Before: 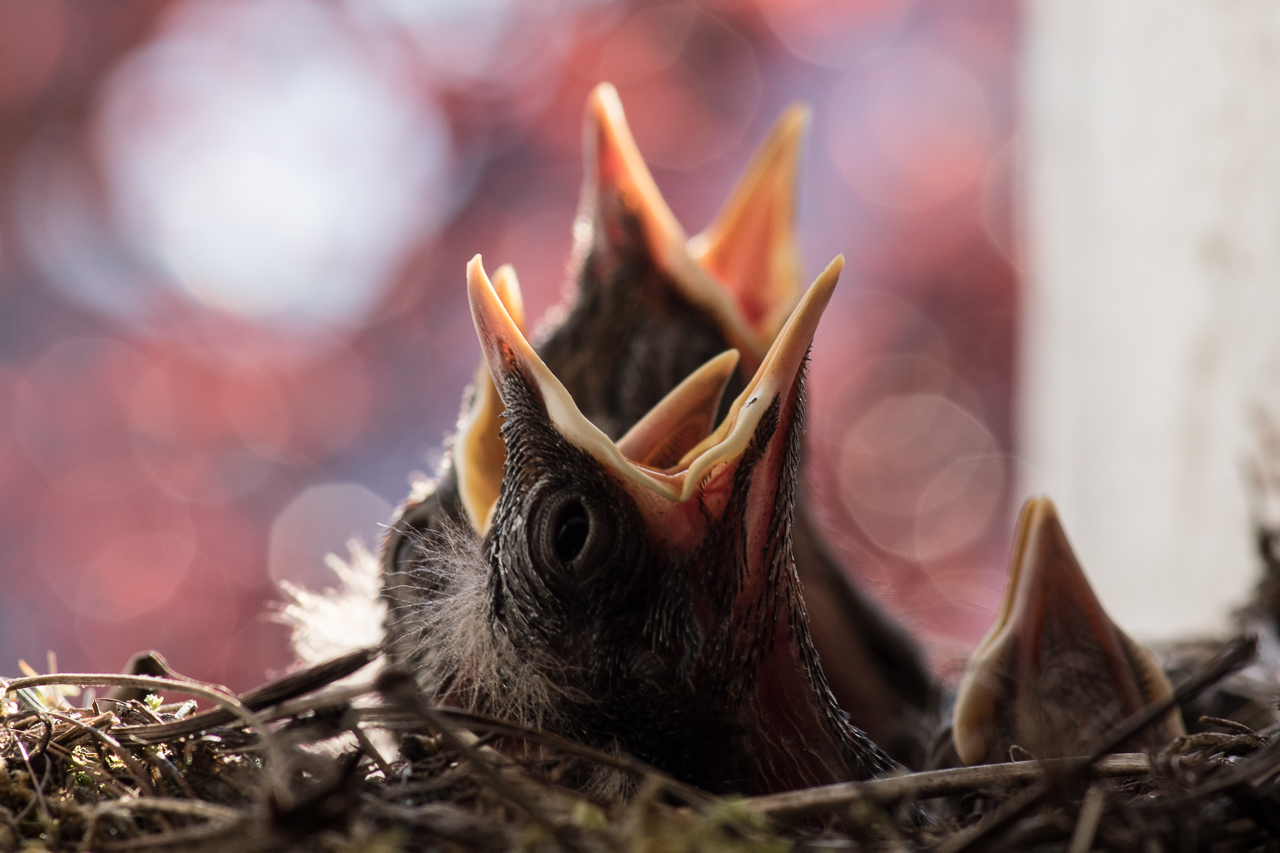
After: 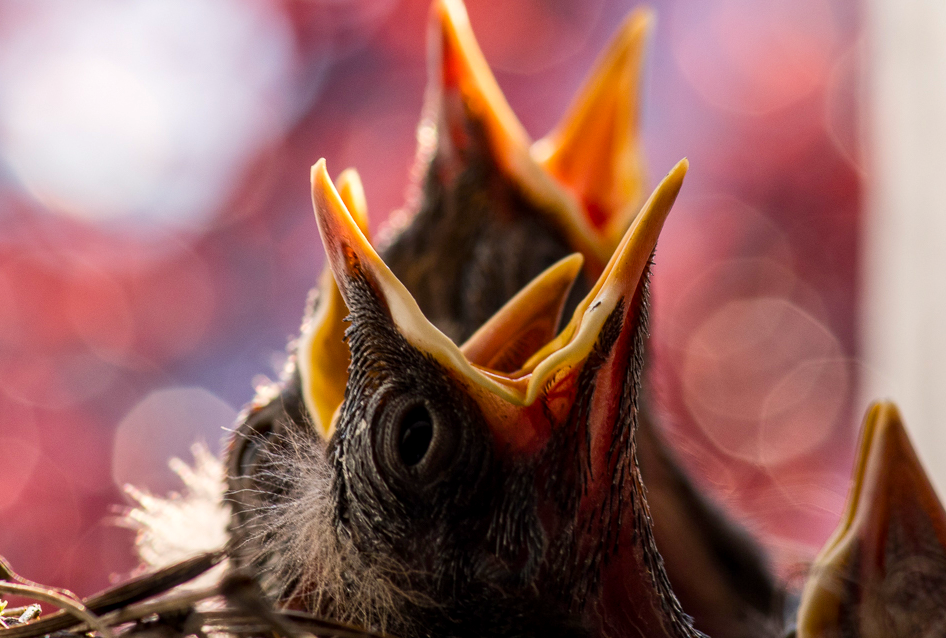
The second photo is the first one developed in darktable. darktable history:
local contrast: on, module defaults
crop and rotate: left 12.213%, top 11.404%, right 13.862%, bottom 13.732%
color balance rgb: power › hue 60.42°, highlights gain › chroma 1.012%, highlights gain › hue 60.01°, perceptual saturation grading › global saturation 37.26%, perceptual saturation grading › shadows 35.028%, global vibrance 14.356%
